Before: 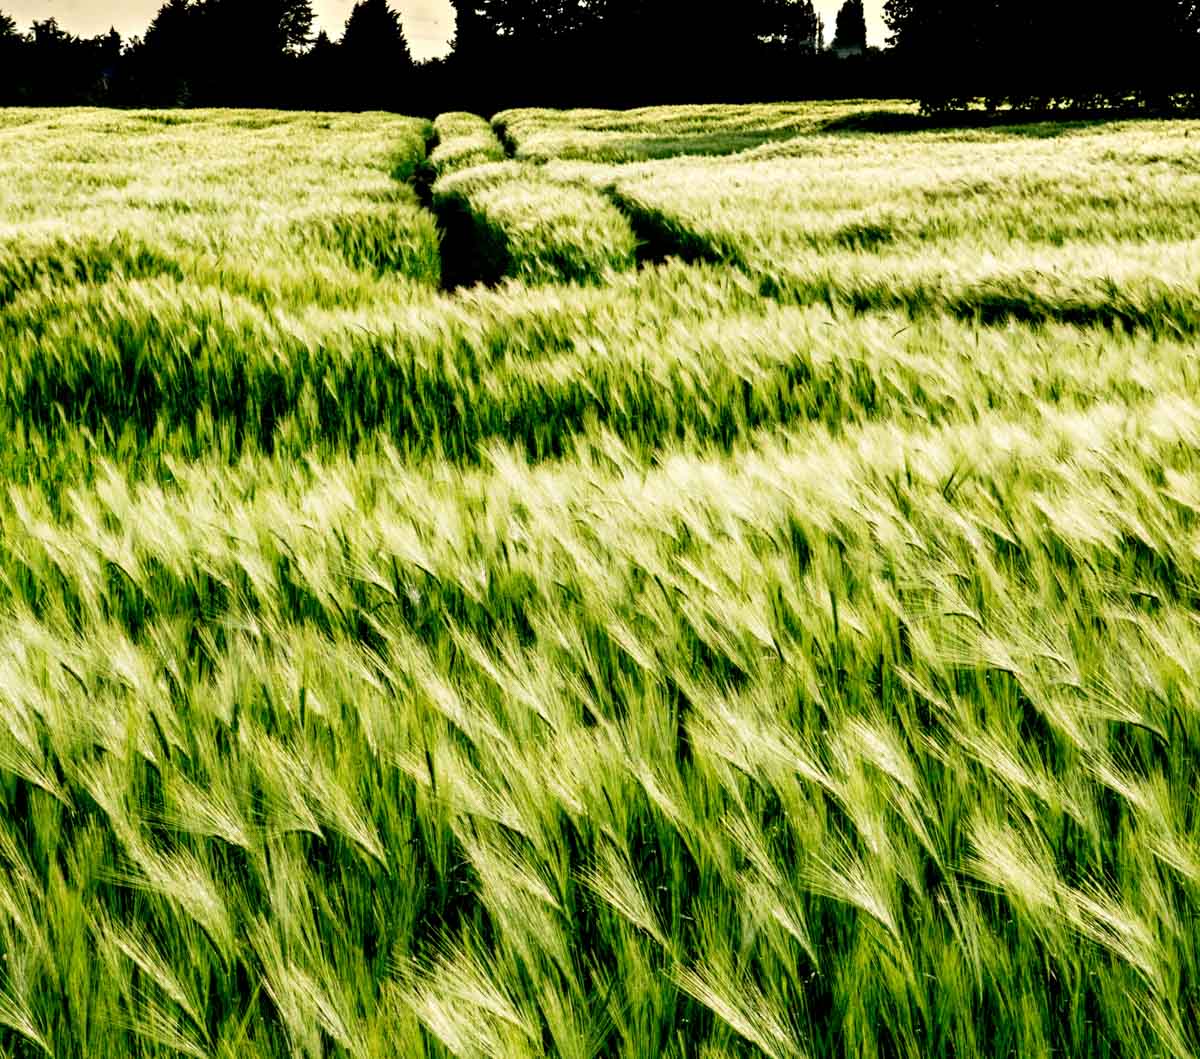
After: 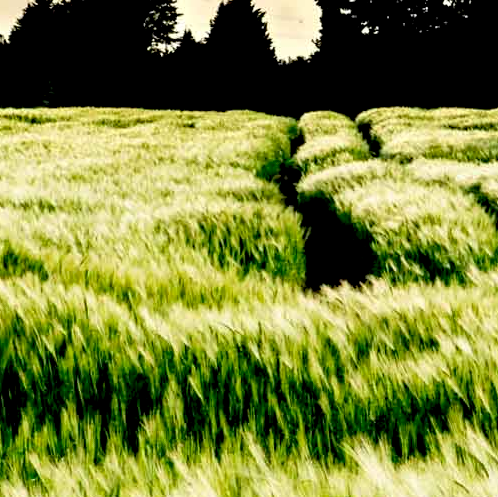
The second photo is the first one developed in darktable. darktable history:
crop and rotate: left 11.308%, top 0.111%, right 47.179%, bottom 52.911%
exposure: black level correction 0.01, exposure 0.01 EV, compensate highlight preservation false
